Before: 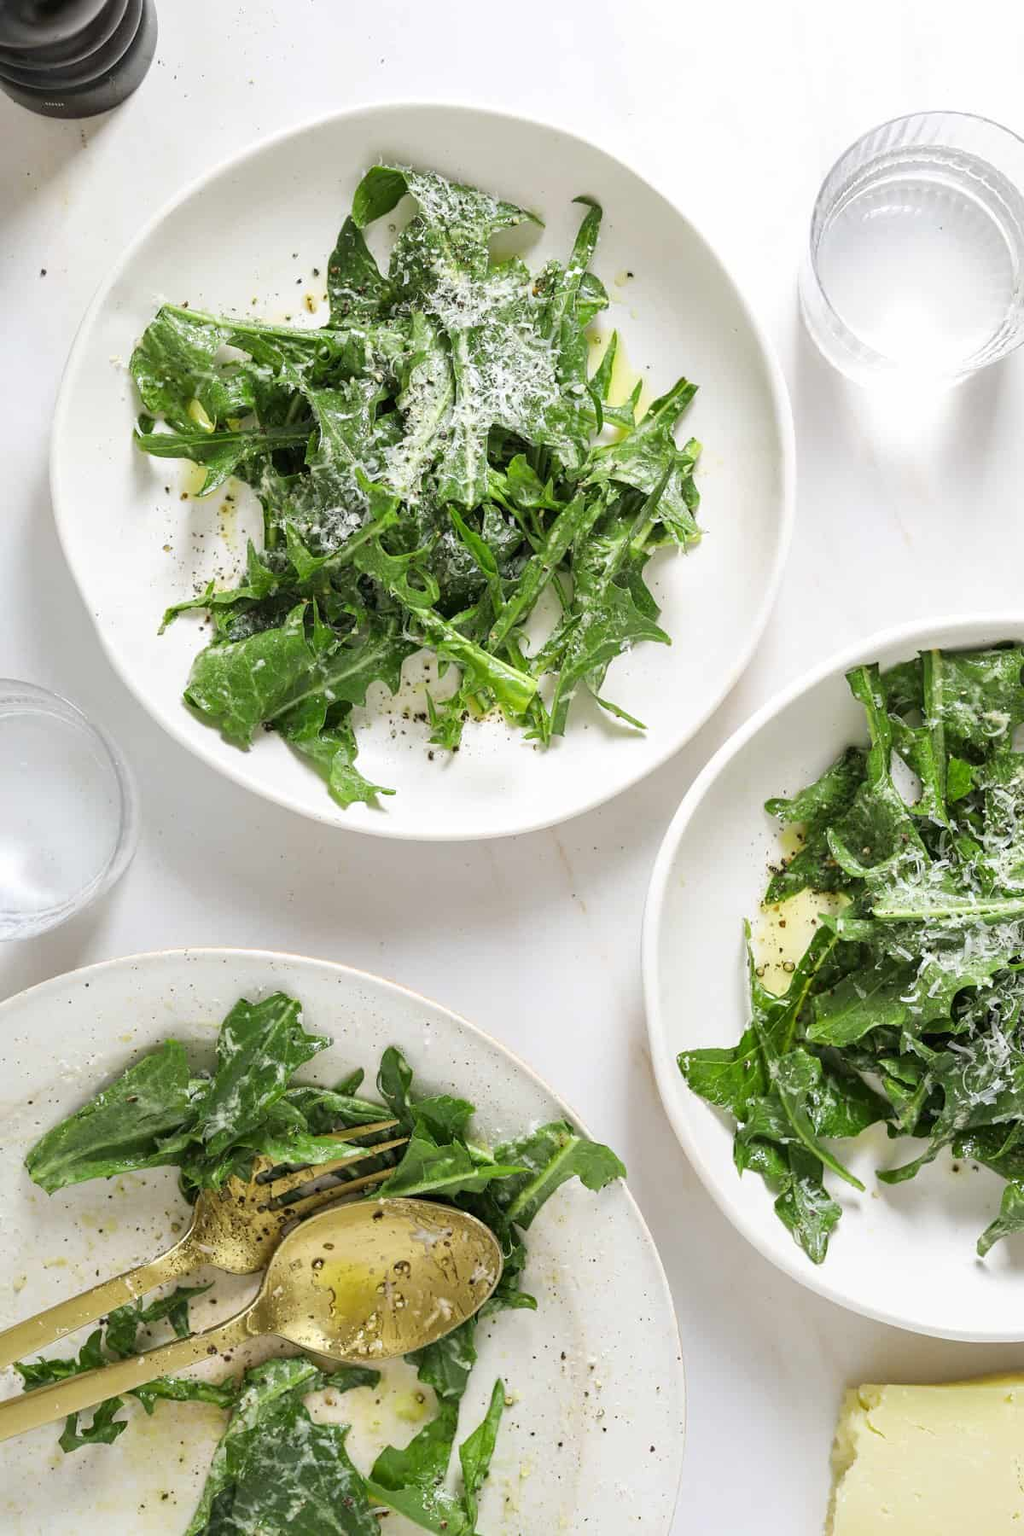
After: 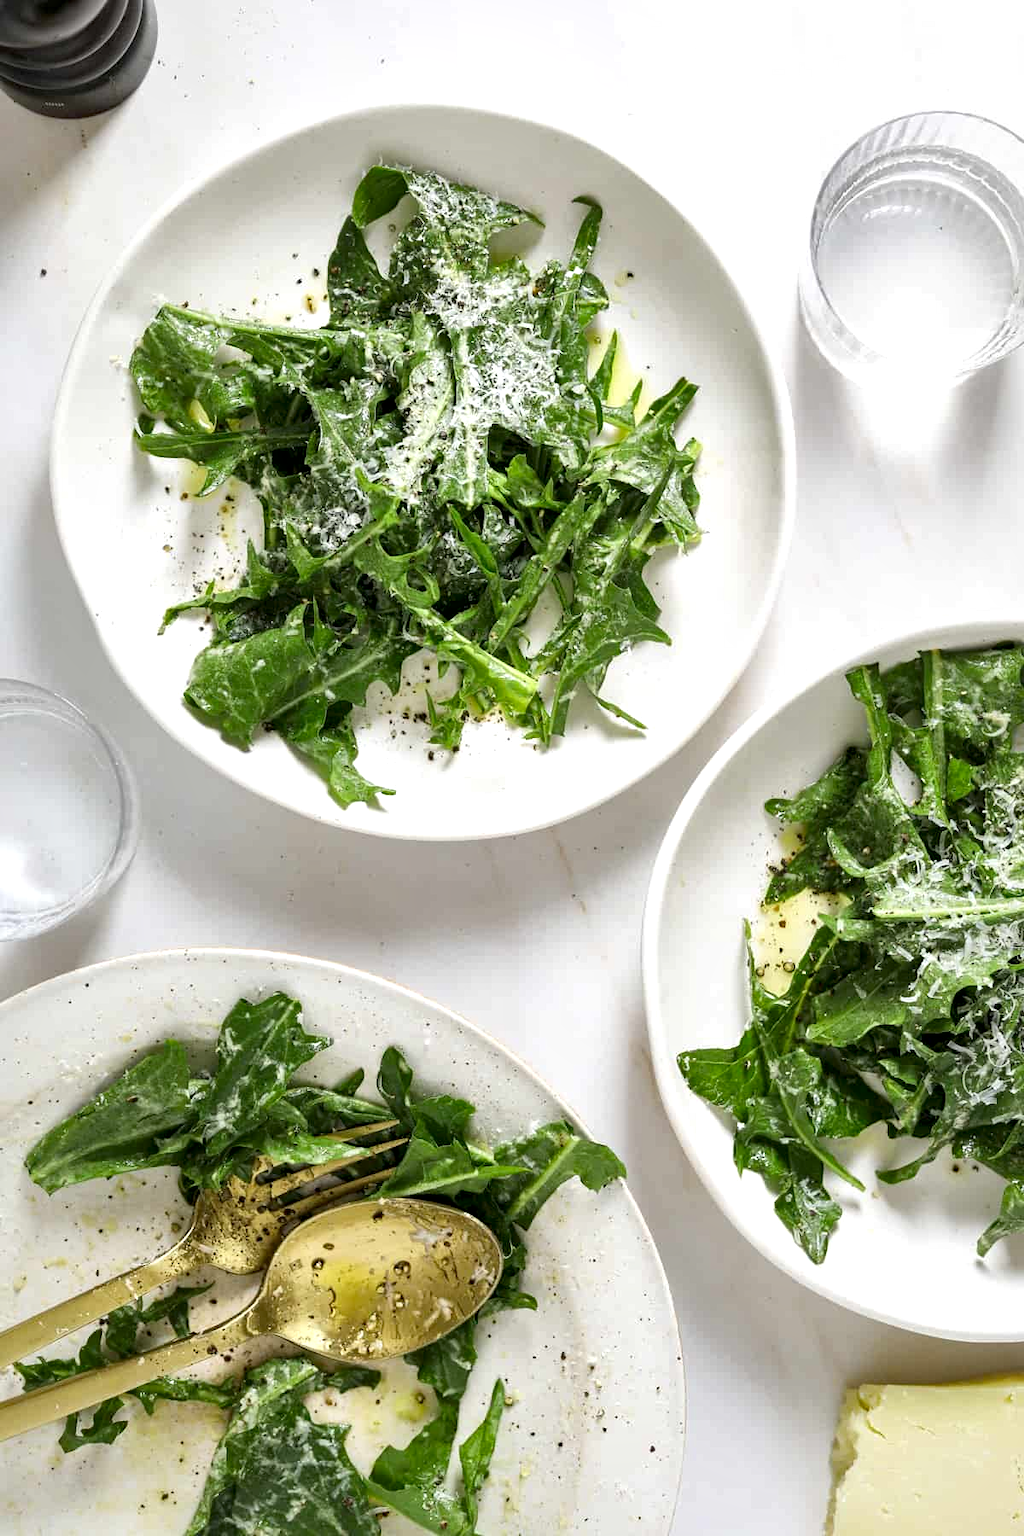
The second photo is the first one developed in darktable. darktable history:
haze removal: compatibility mode true, adaptive false
local contrast: mode bilateral grid, contrast 100, coarseness 100, detail 165%, midtone range 0.2
